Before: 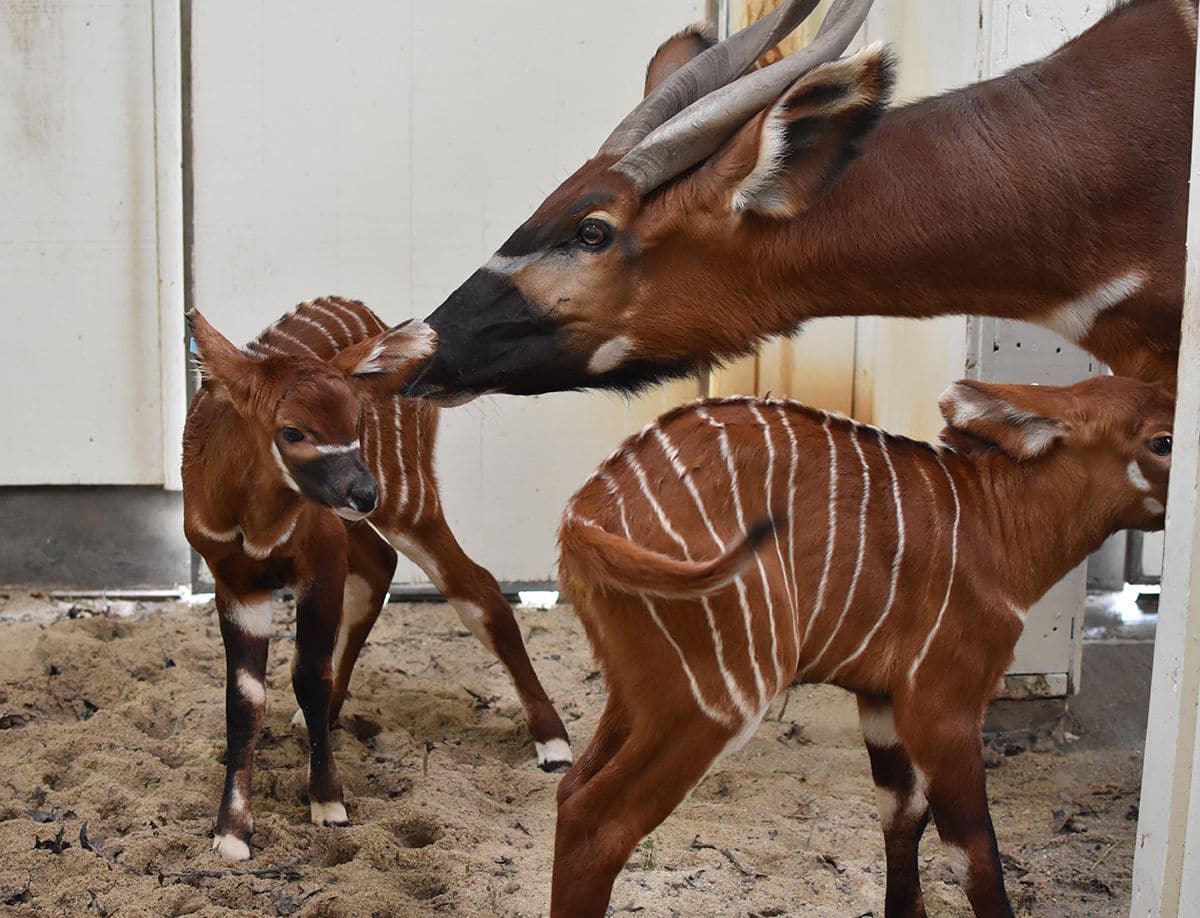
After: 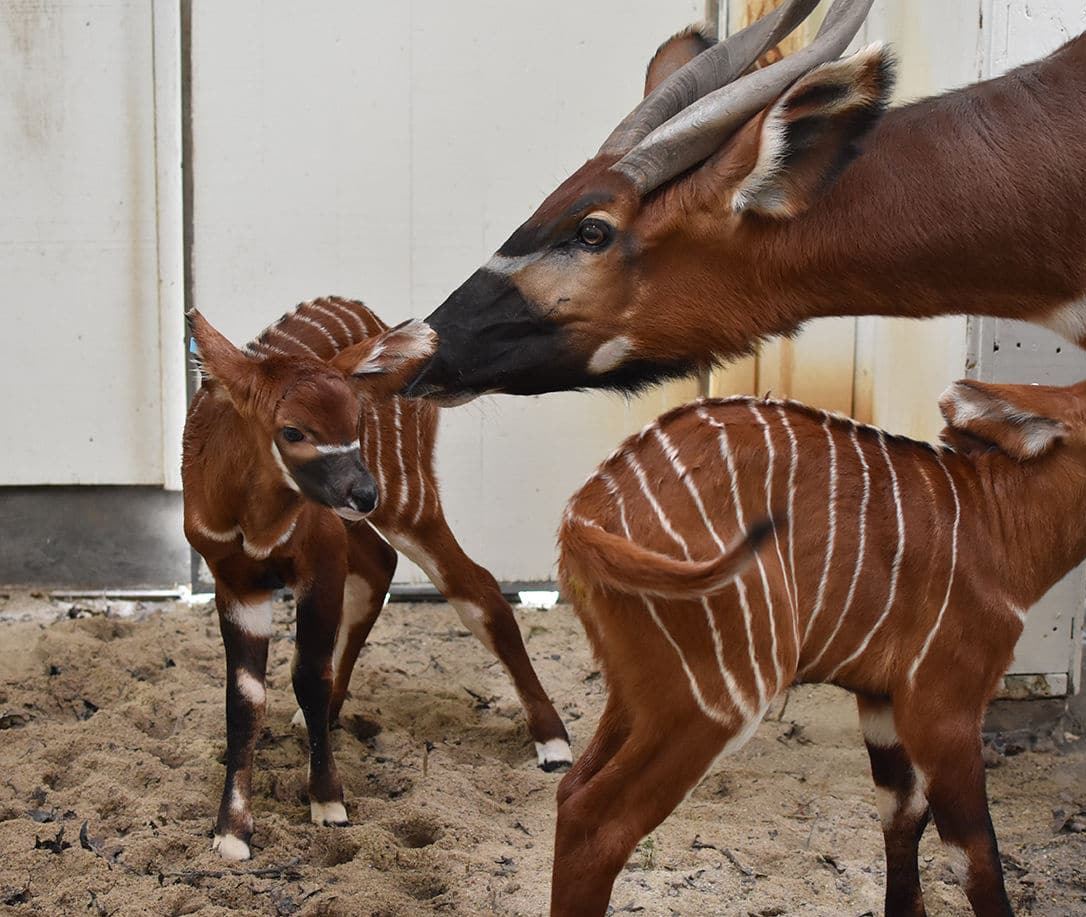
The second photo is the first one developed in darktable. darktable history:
crop: right 9.479%, bottom 0.026%
